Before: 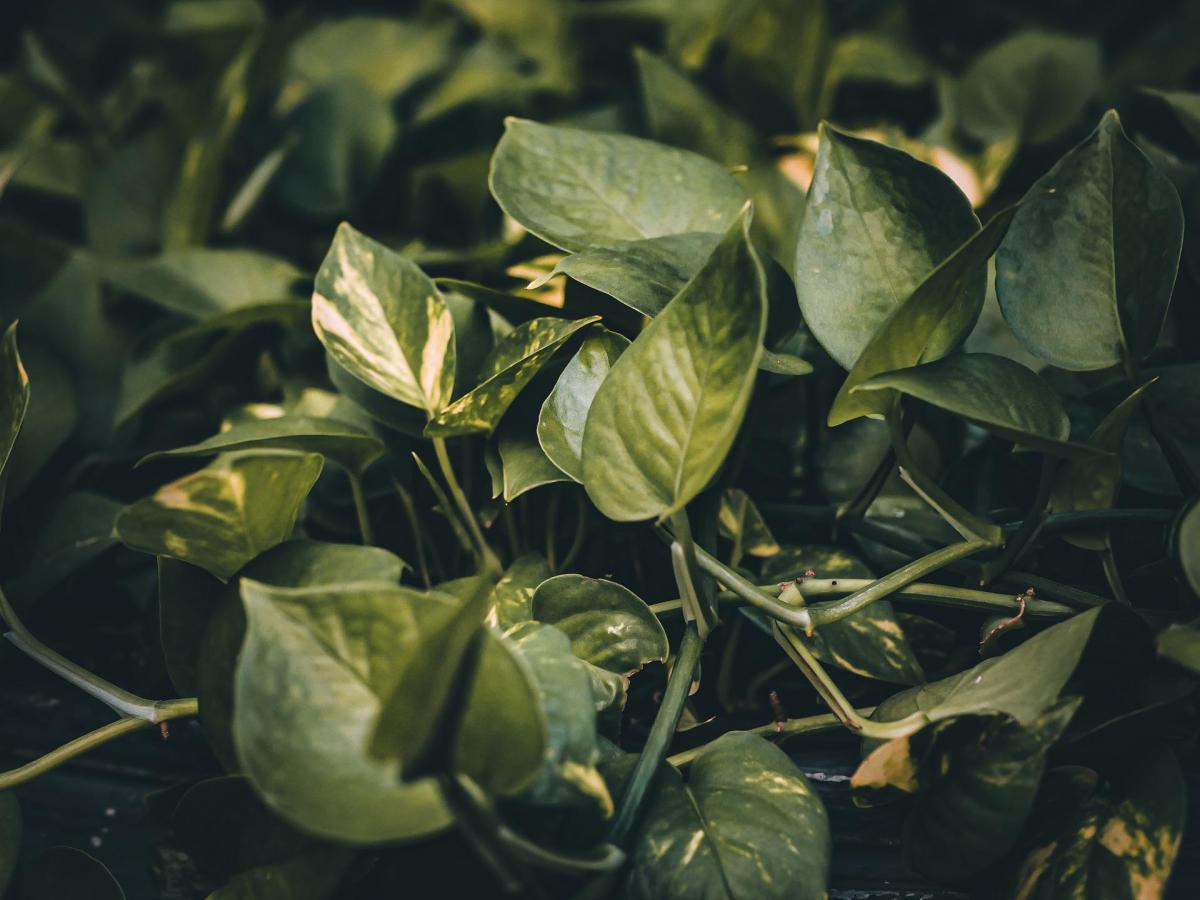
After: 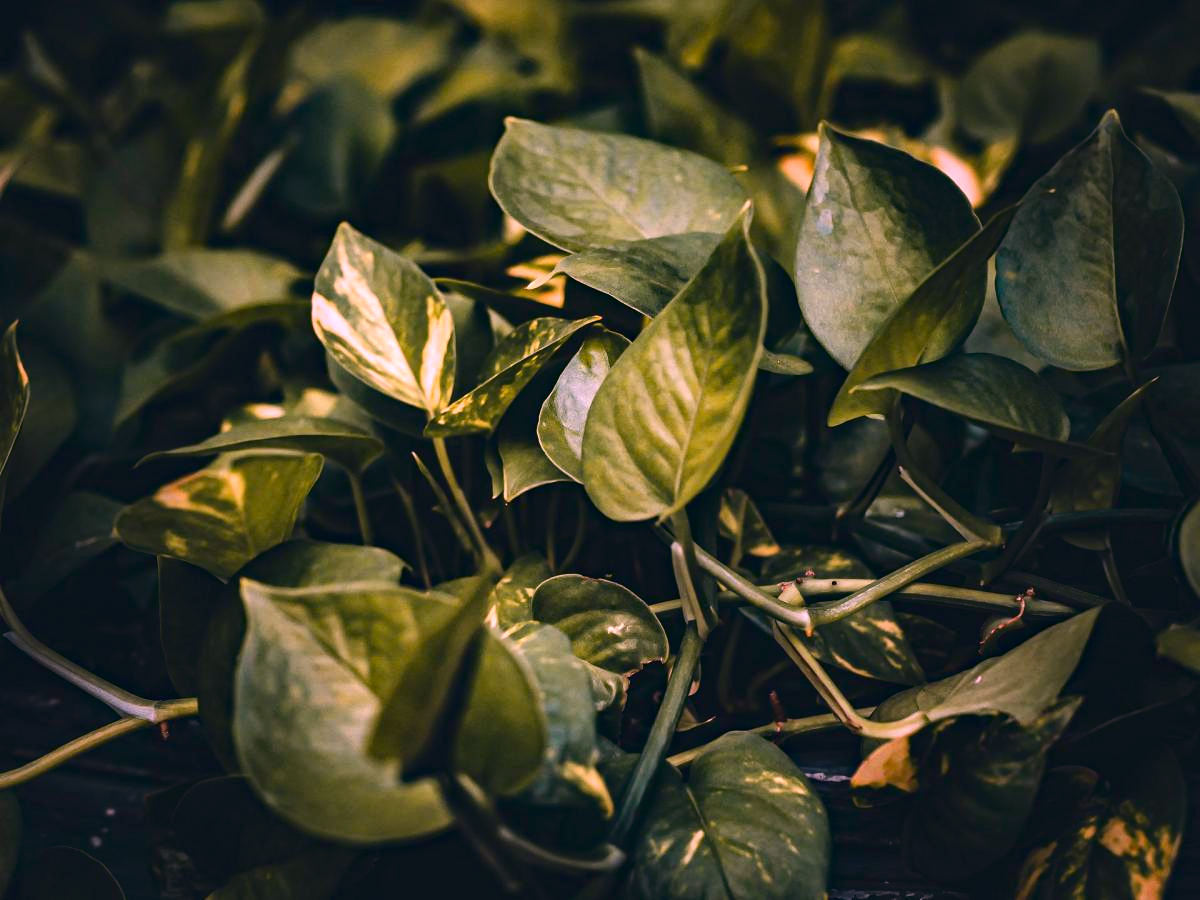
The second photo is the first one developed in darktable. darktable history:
white balance: red 1.188, blue 1.11
haze removal: compatibility mode true, adaptive false
contrast brightness saturation: contrast 0.13, brightness -0.05, saturation 0.16
